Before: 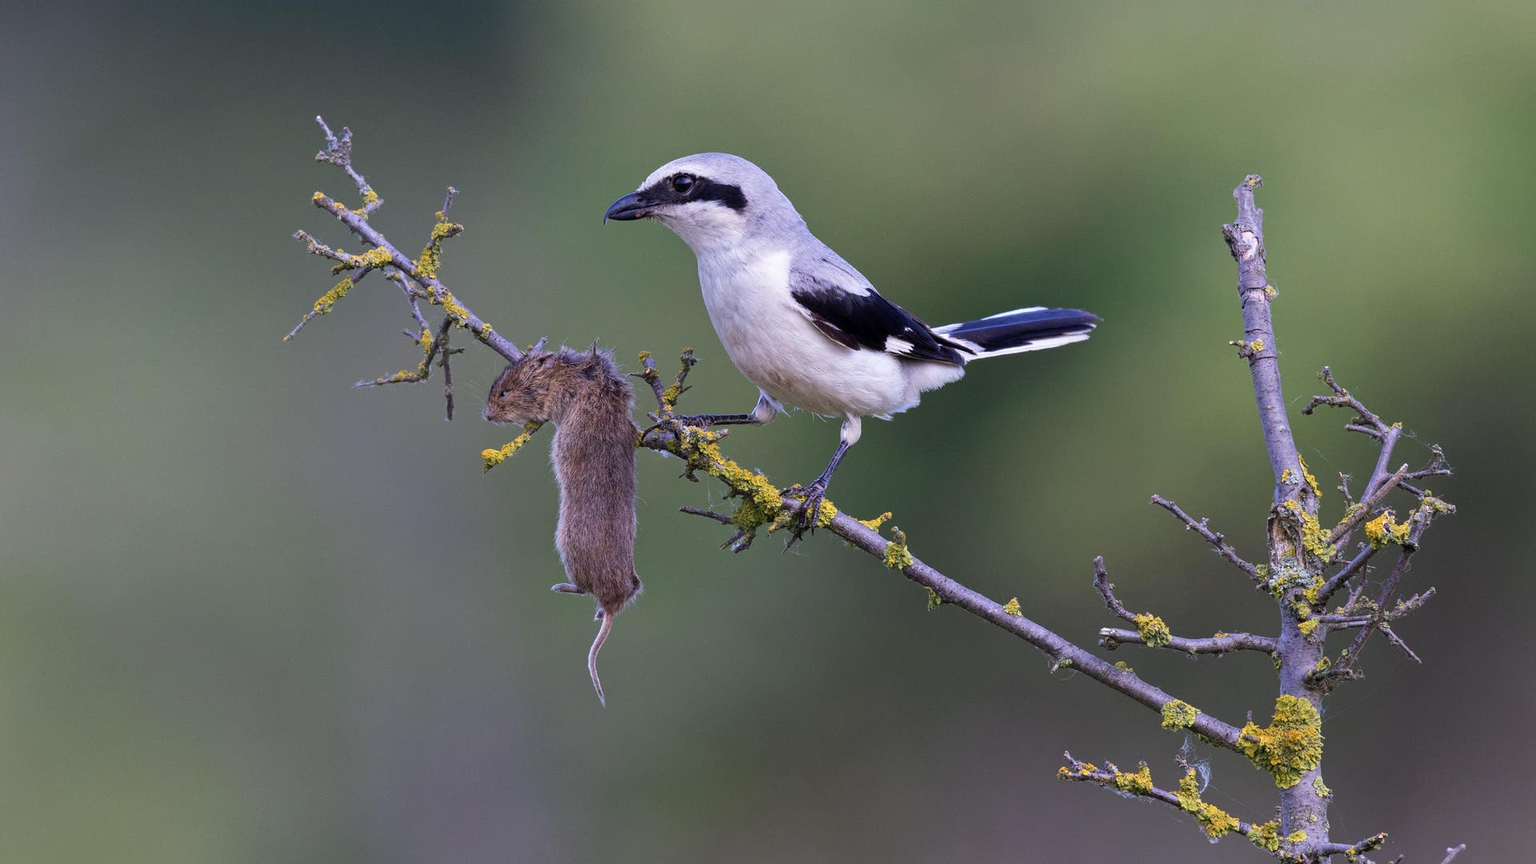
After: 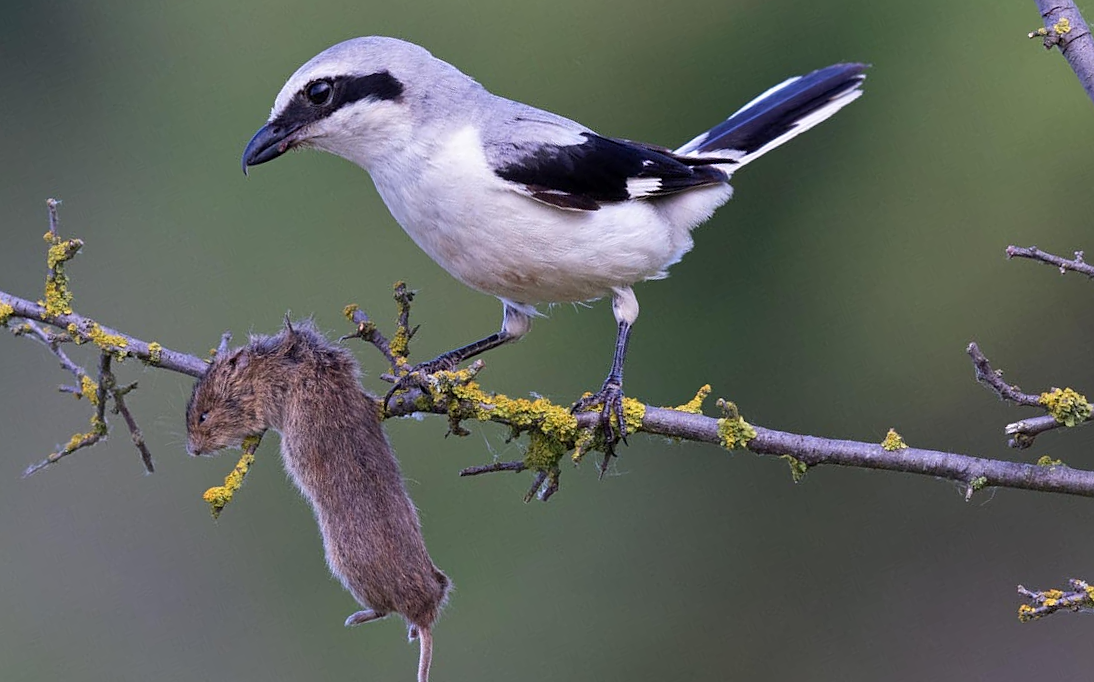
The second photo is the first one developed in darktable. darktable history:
crop and rotate: angle 20.78°, left 6.88%, right 3.914%, bottom 1.097%
sharpen: amount 0.204
